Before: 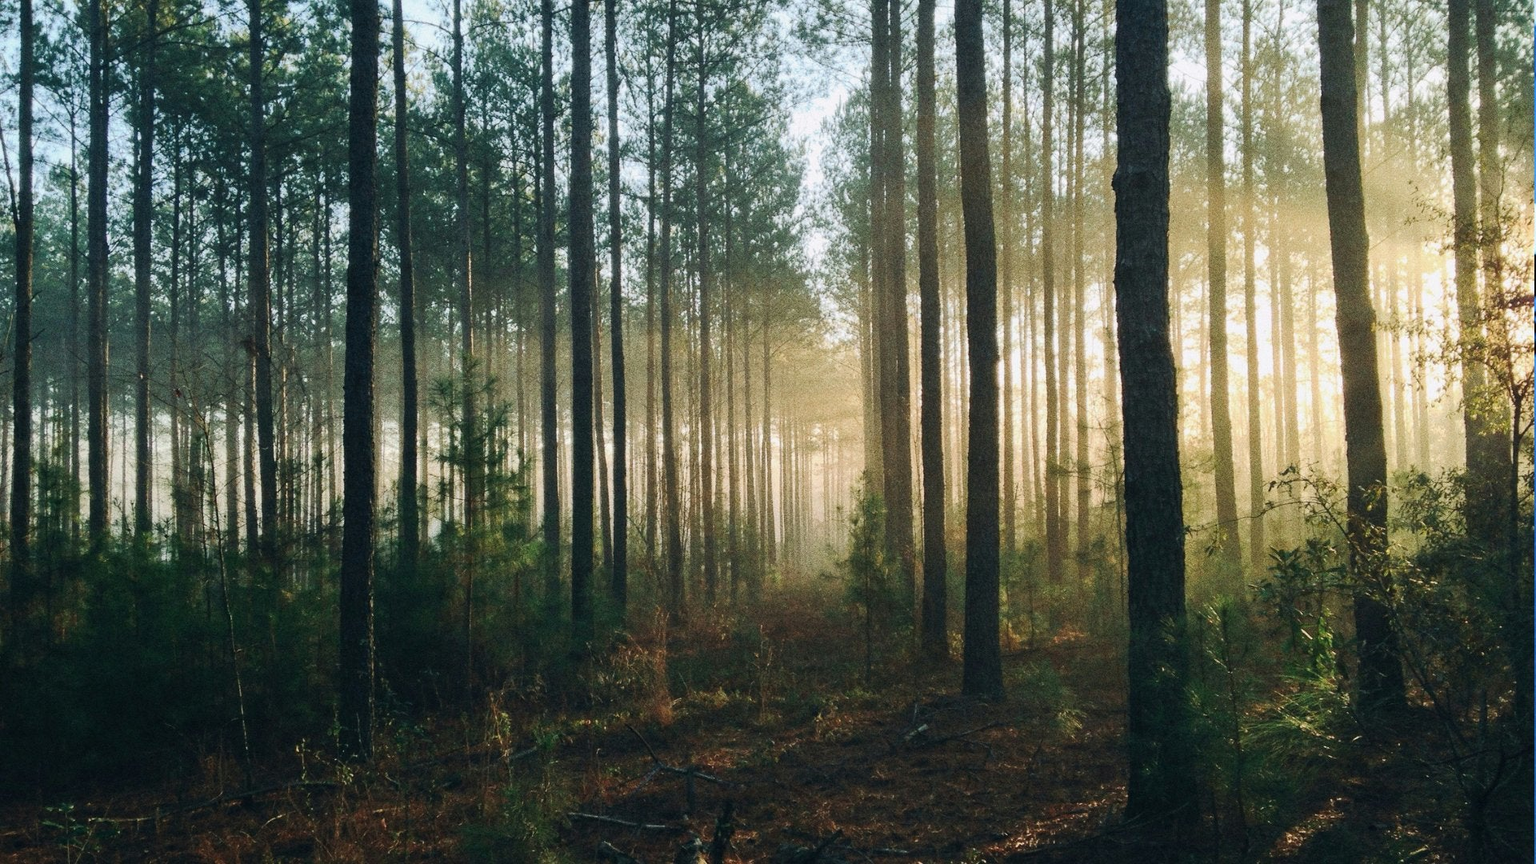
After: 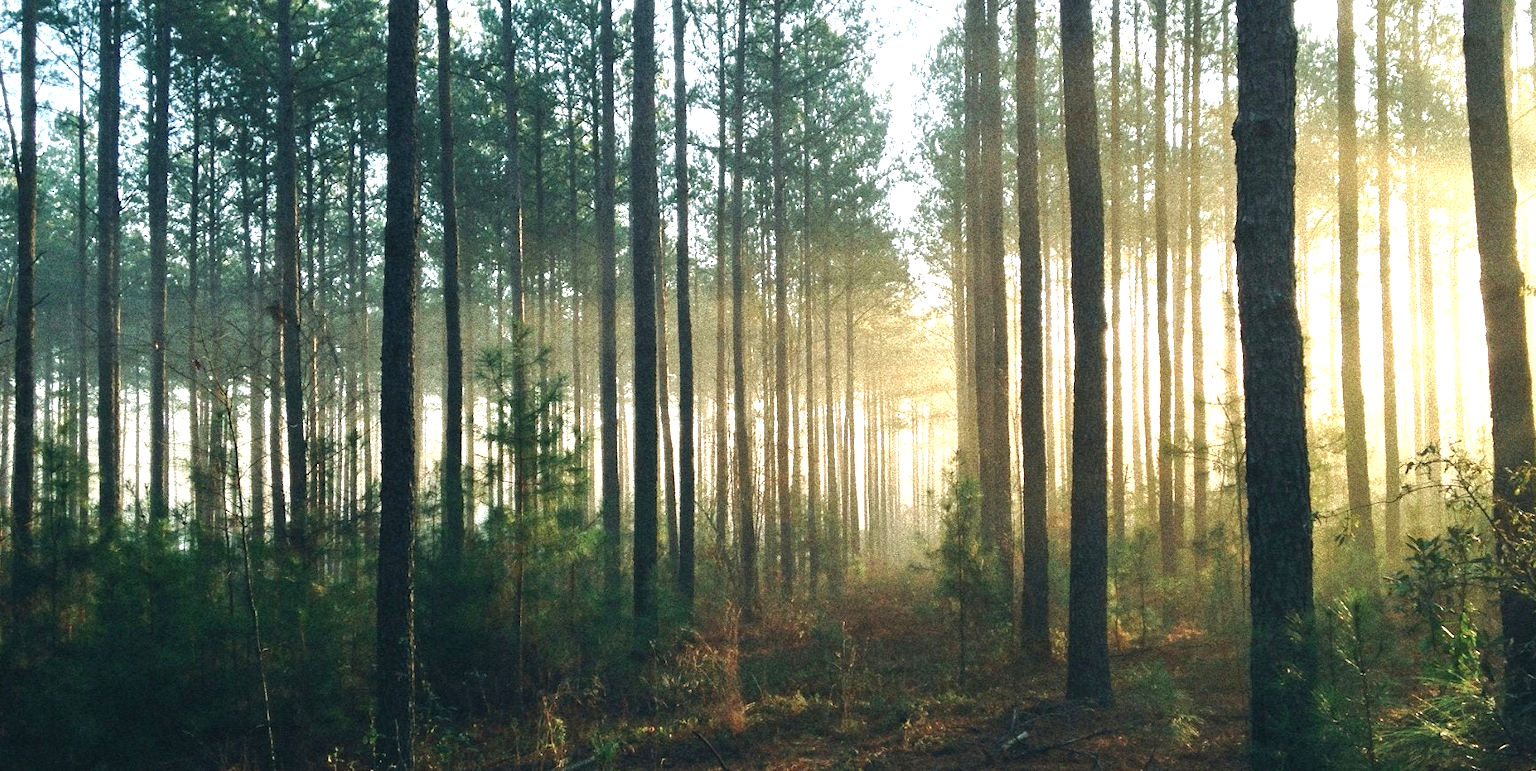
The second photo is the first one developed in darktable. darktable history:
crop: top 7.49%, right 9.717%, bottom 11.943%
exposure: black level correction 0, exposure 0.95 EV, compensate exposure bias true, compensate highlight preservation false
rgb curve: curves: ch0 [(0, 0) (0.175, 0.154) (0.785, 0.663) (1, 1)]
white balance: emerald 1
